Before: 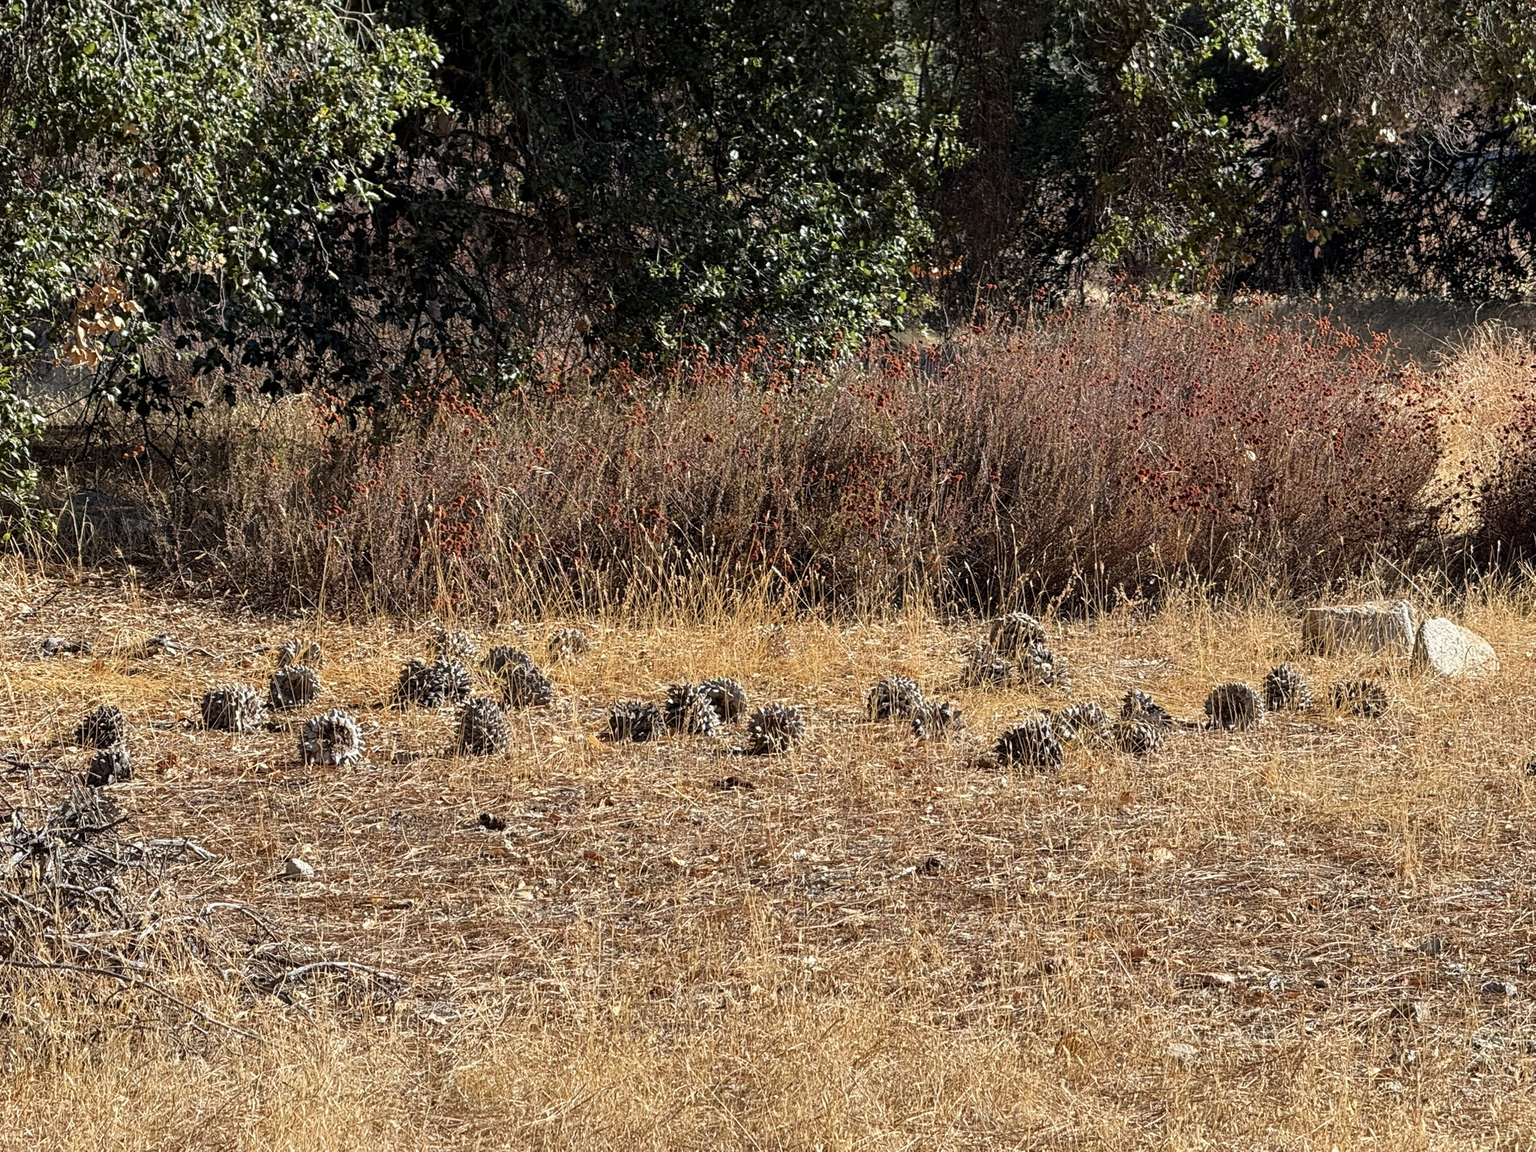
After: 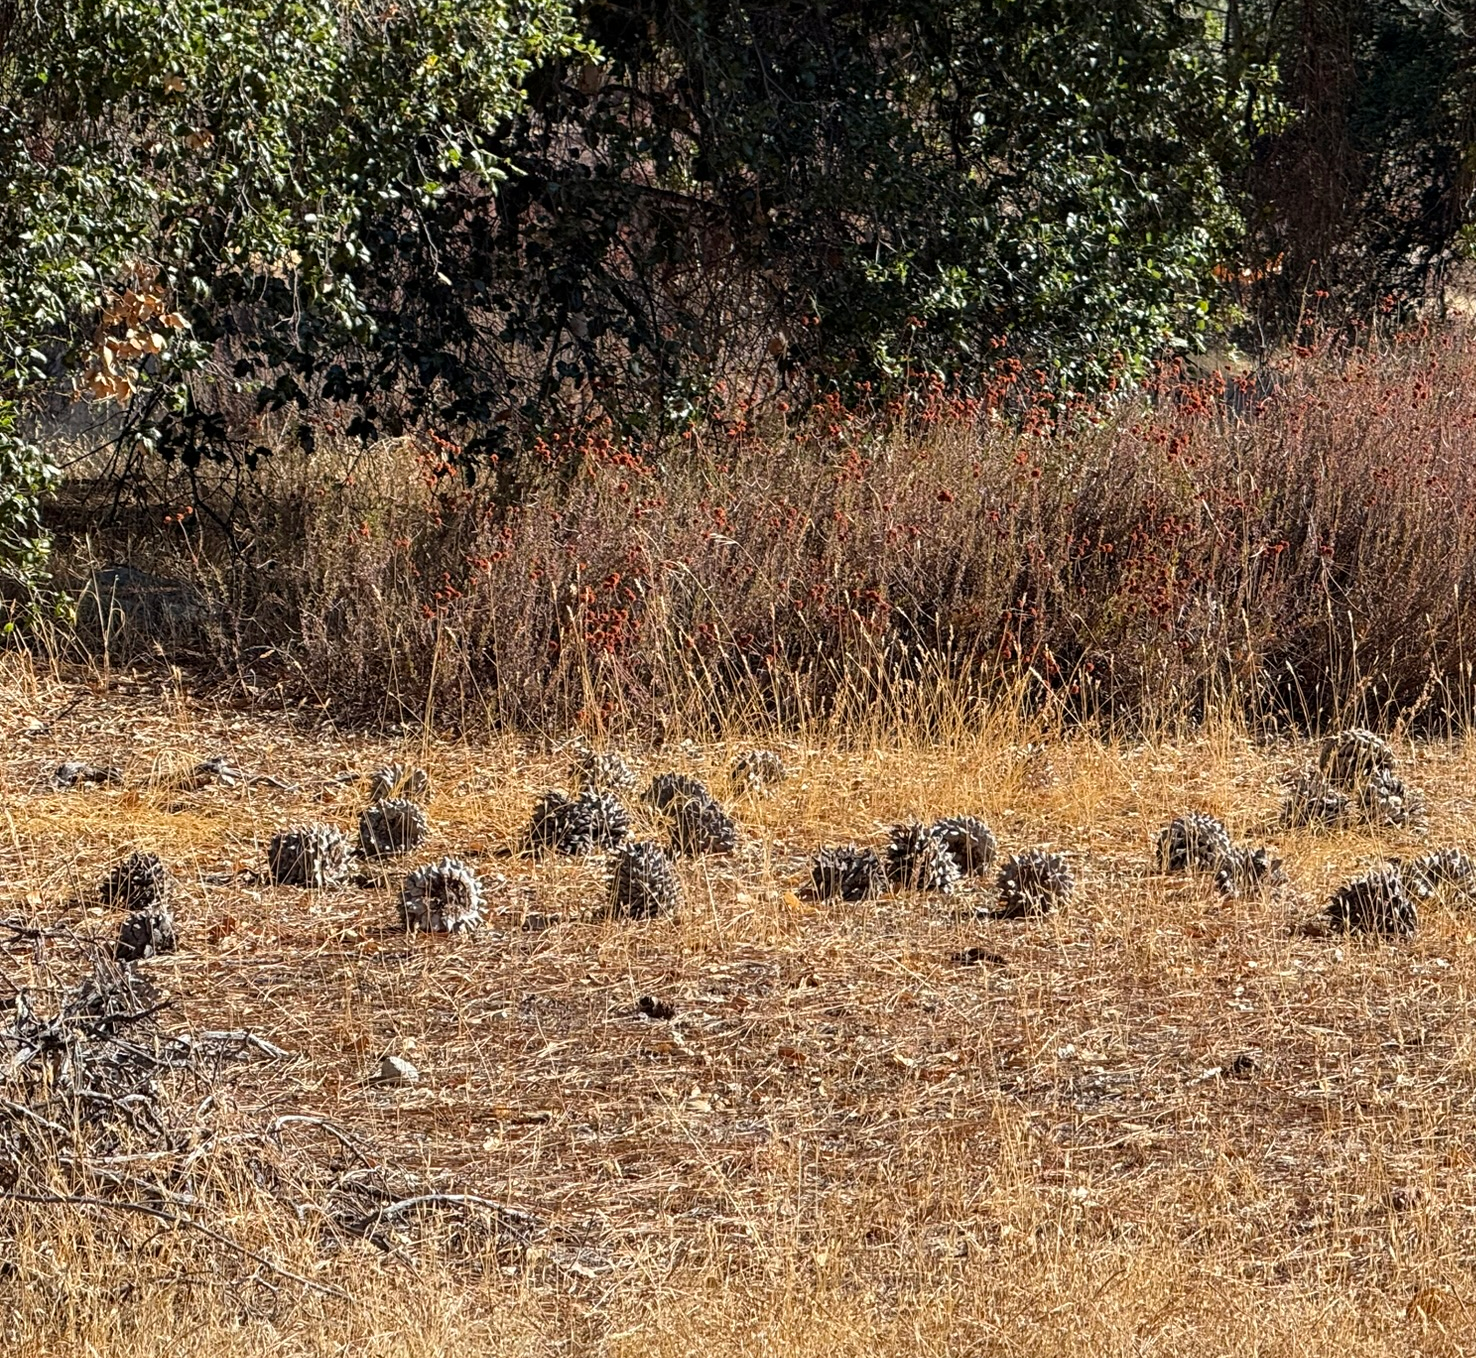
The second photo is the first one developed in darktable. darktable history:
crop: top 5.786%, right 27.901%, bottom 5.781%
